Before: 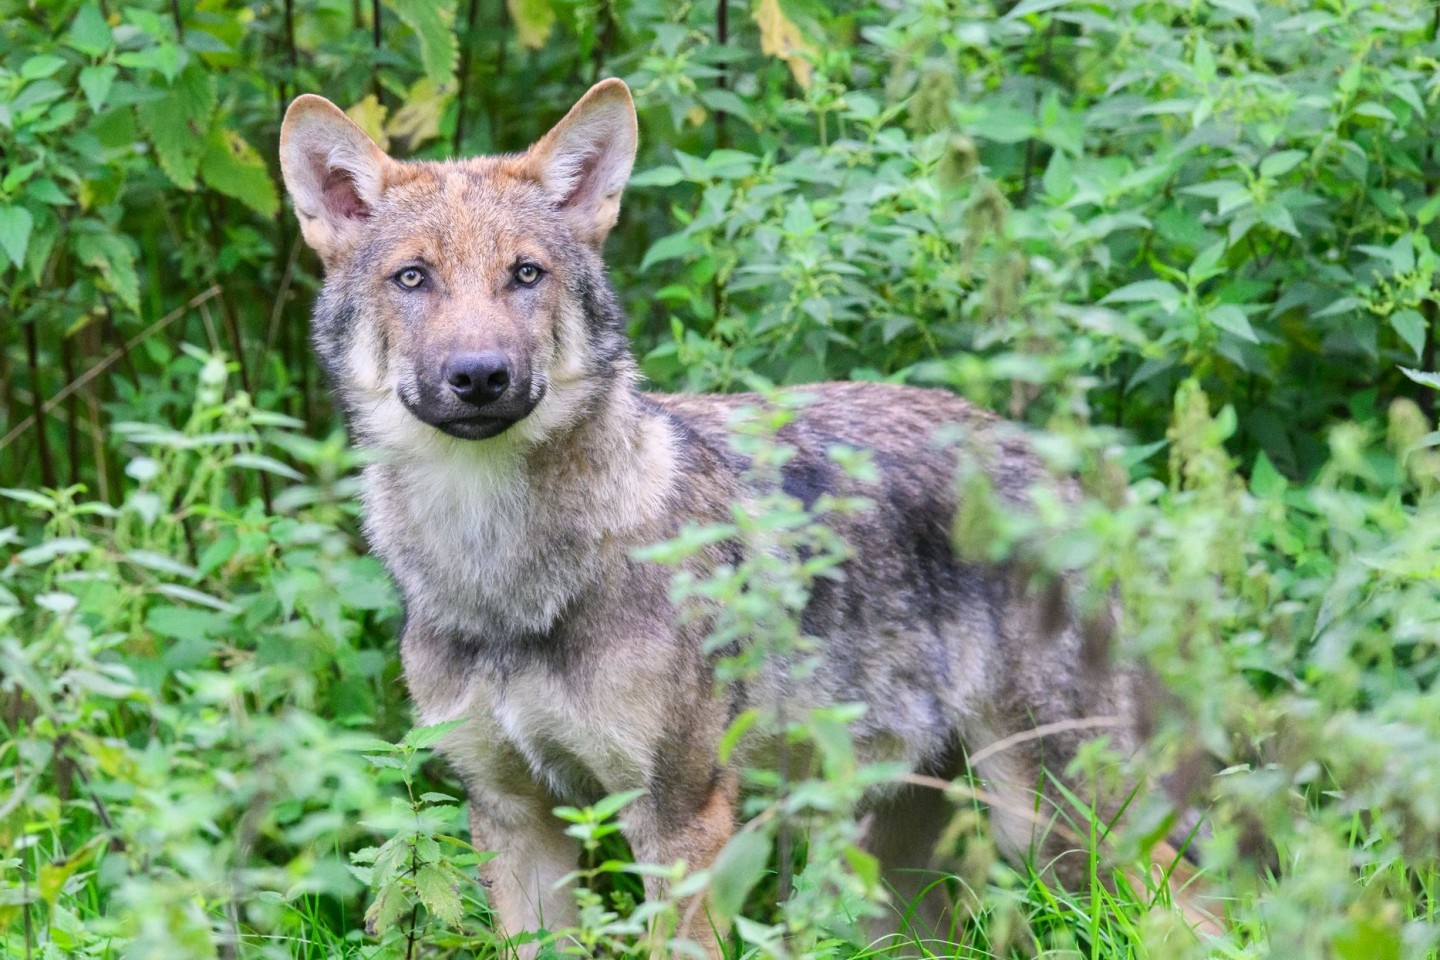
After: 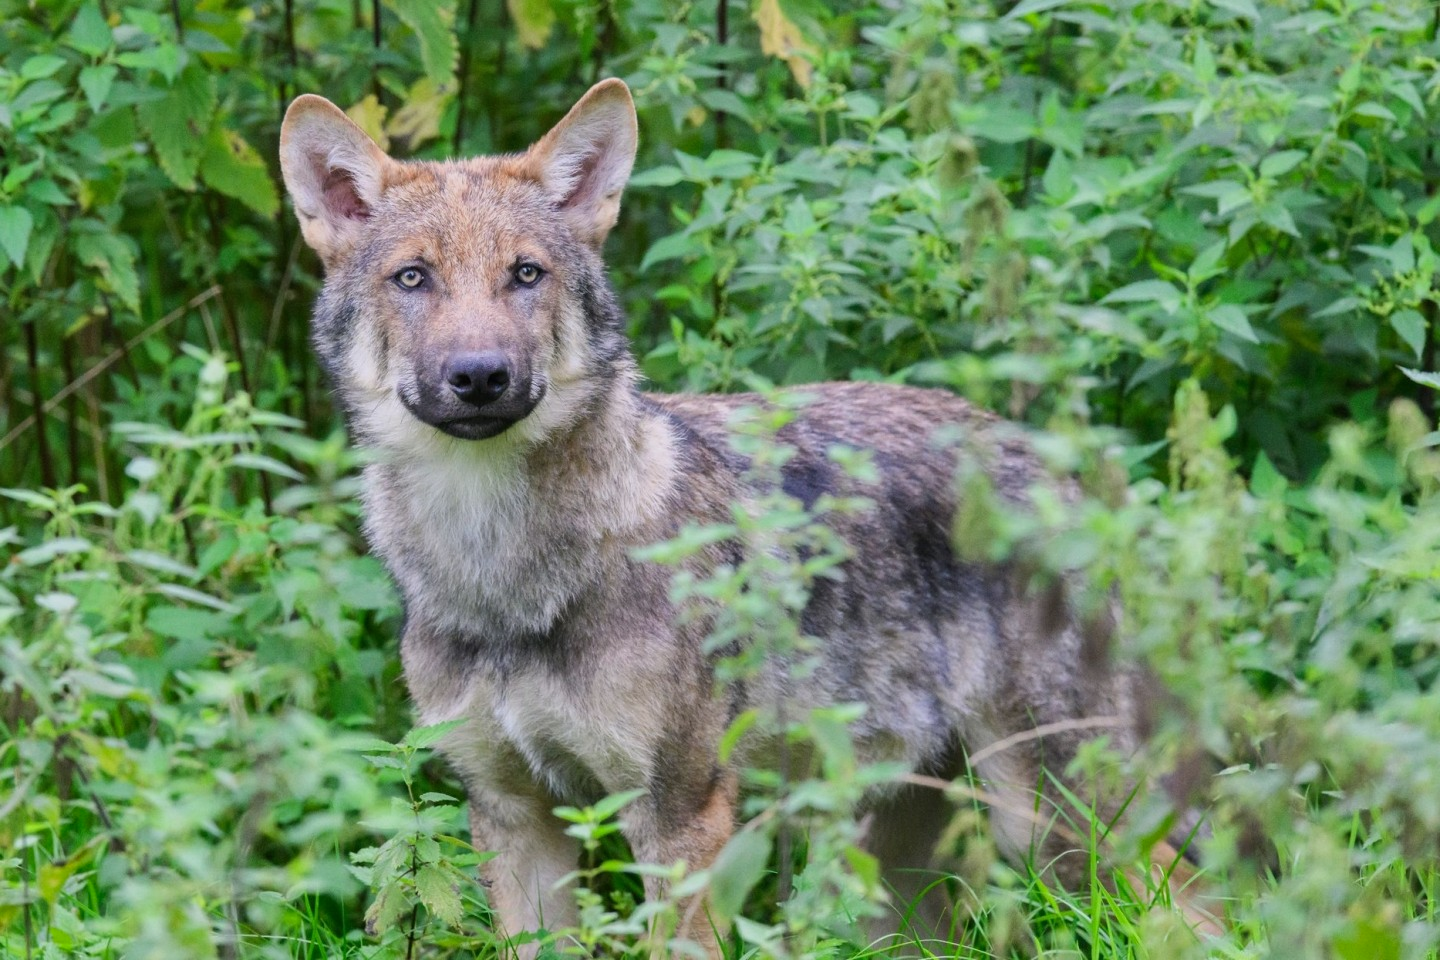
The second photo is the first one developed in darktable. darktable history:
shadows and highlights: low approximation 0.01, soften with gaussian
exposure: exposure -0.299 EV, compensate exposure bias true, compensate highlight preservation false
